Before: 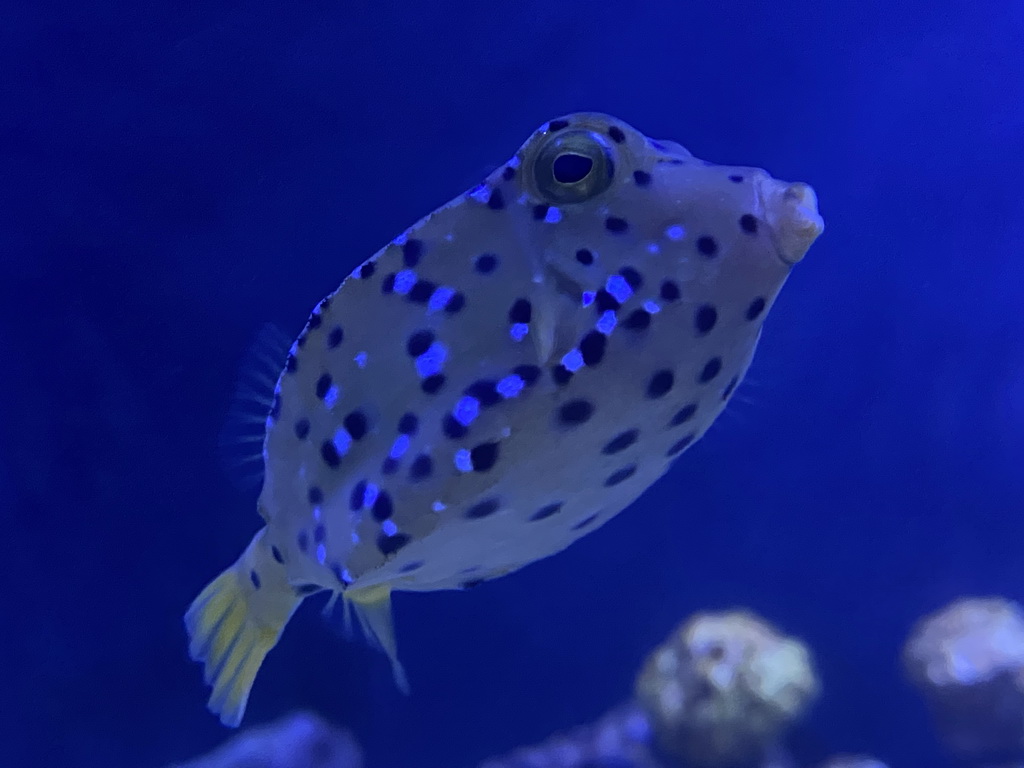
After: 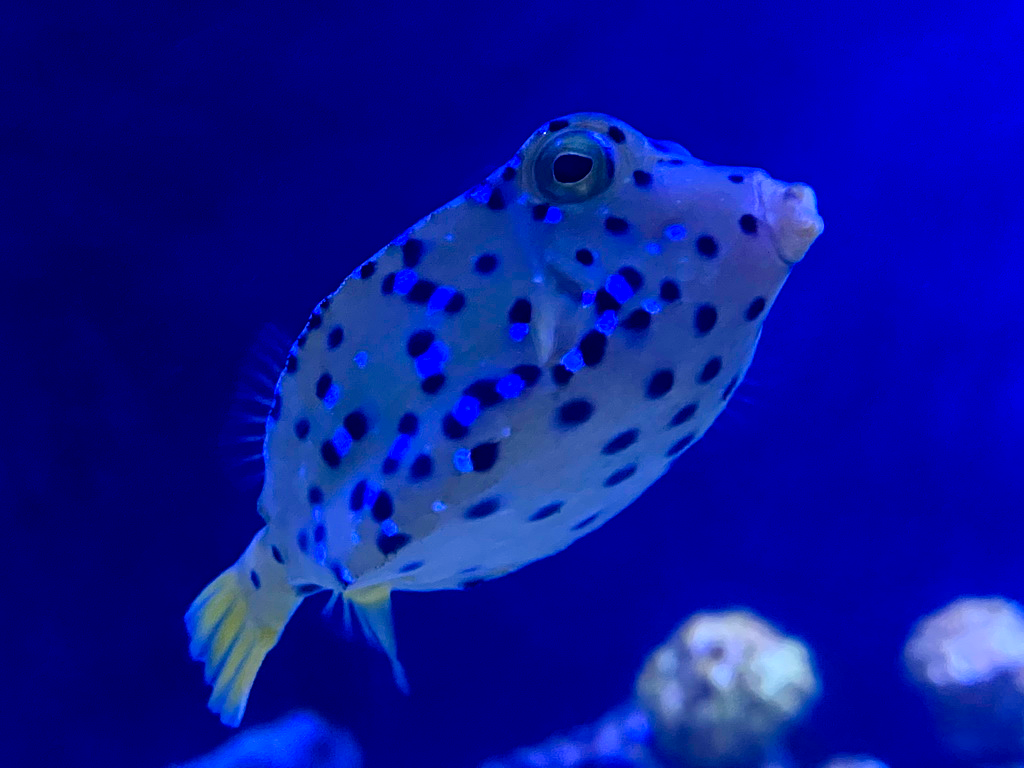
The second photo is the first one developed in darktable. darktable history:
color balance rgb: linear chroma grading › global chroma 8.907%, perceptual saturation grading › global saturation 14.11%, perceptual saturation grading › highlights -25.64%, perceptual saturation grading › shadows 29.336%, global vibrance 20%
exposure: black level correction 0, exposure 0.499 EV, compensate highlight preservation false
